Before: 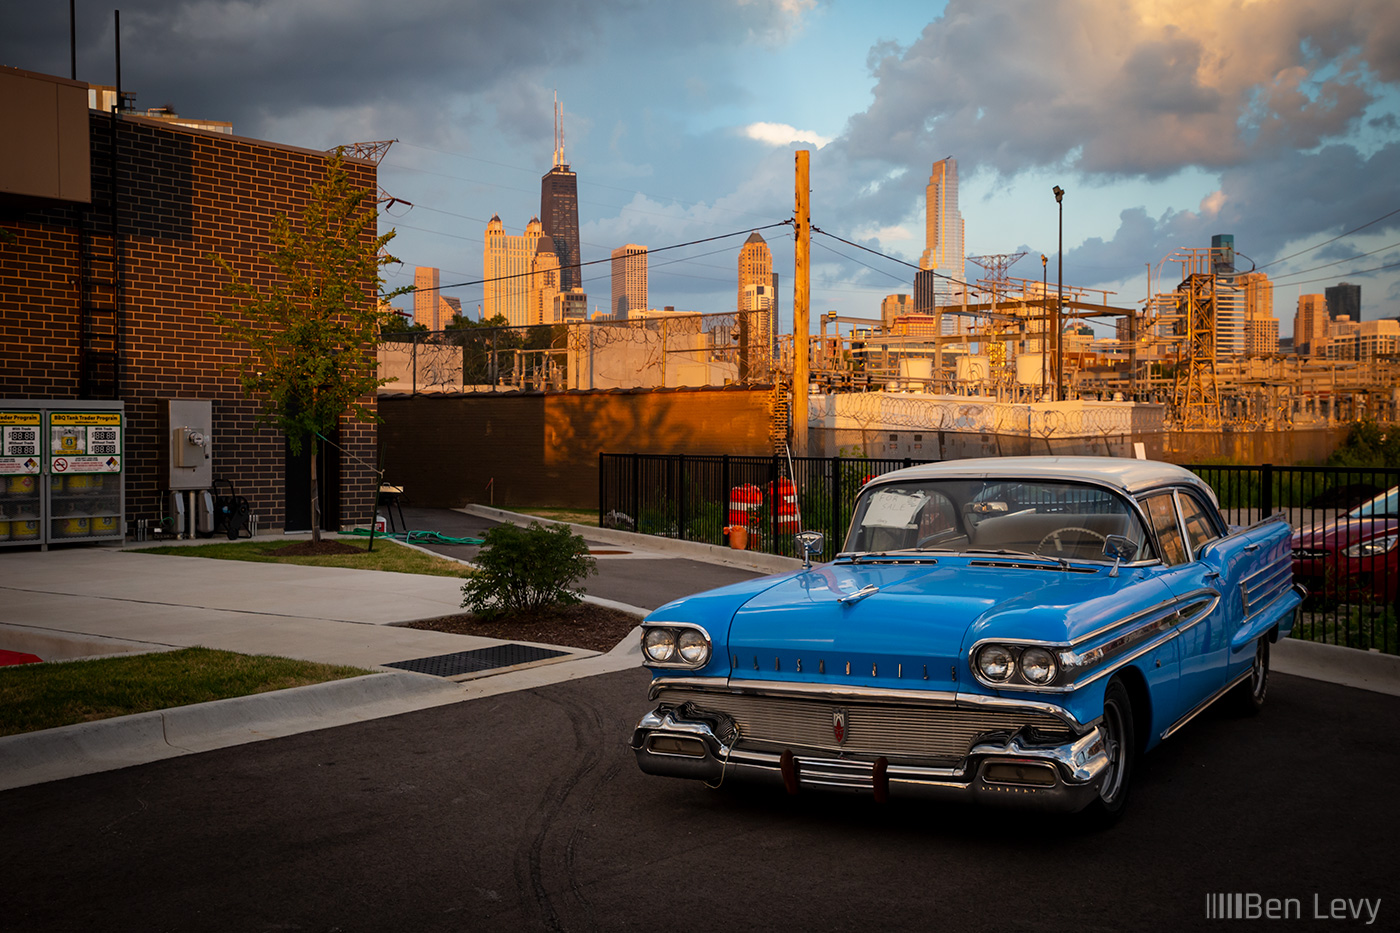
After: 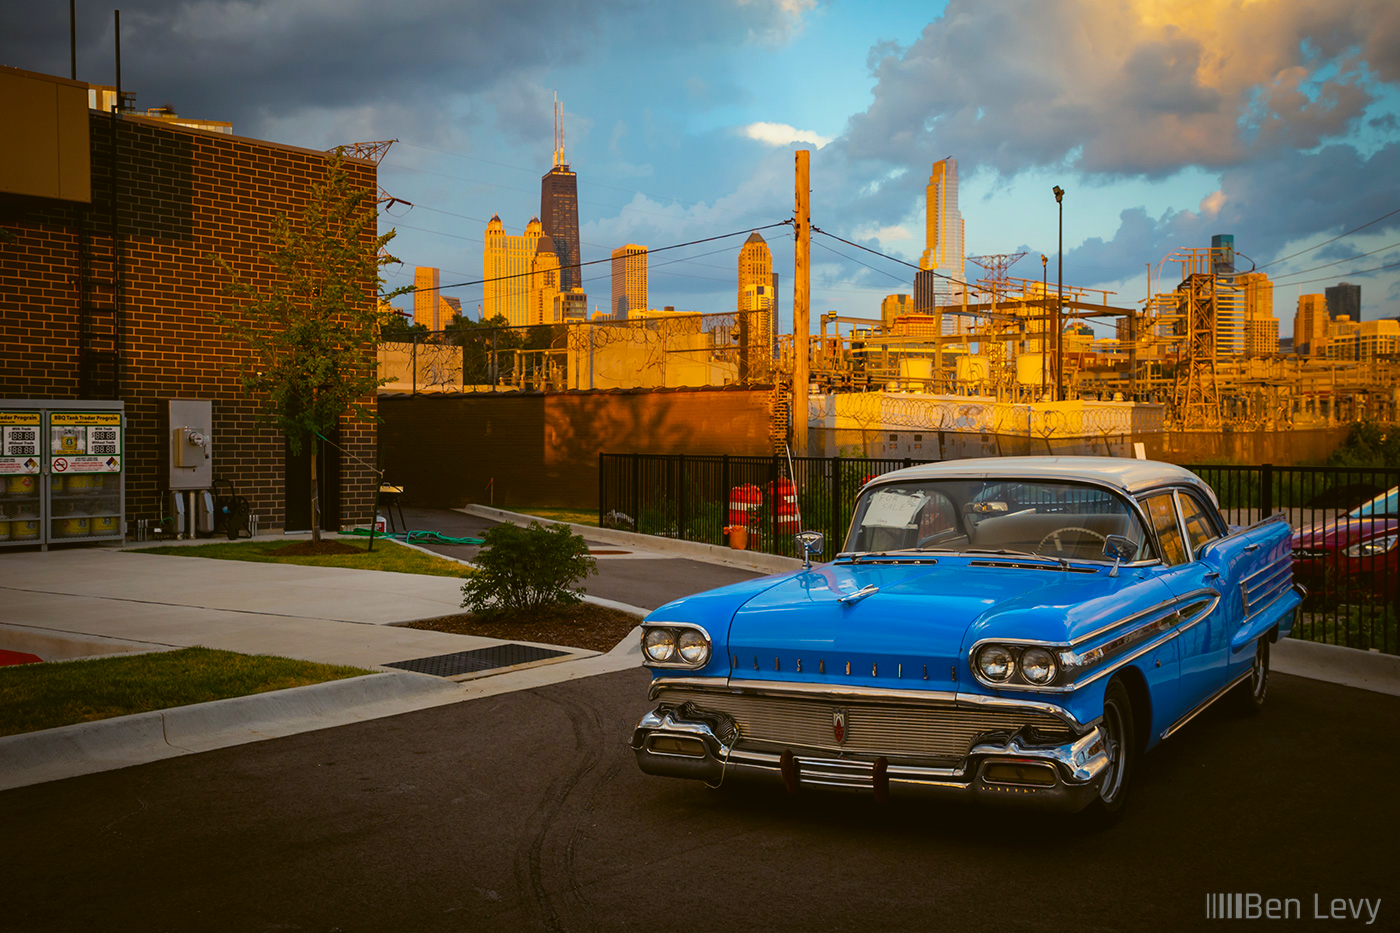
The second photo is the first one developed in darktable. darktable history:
color balance: lift [1.004, 1.002, 1.002, 0.998], gamma [1, 1.007, 1.002, 0.993], gain [1, 0.977, 1.013, 1.023], contrast -3.64%
color balance rgb: linear chroma grading › global chroma 15%, perceptual saturation grading › global saturation 30%
